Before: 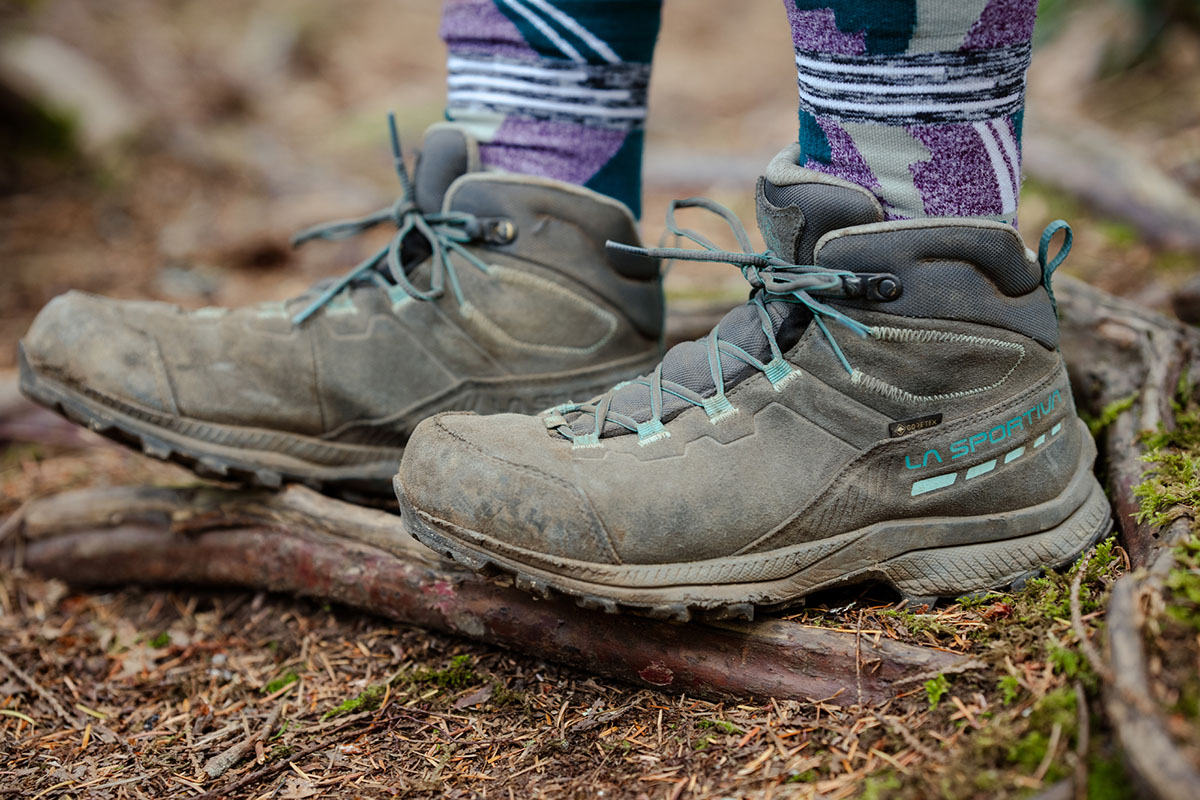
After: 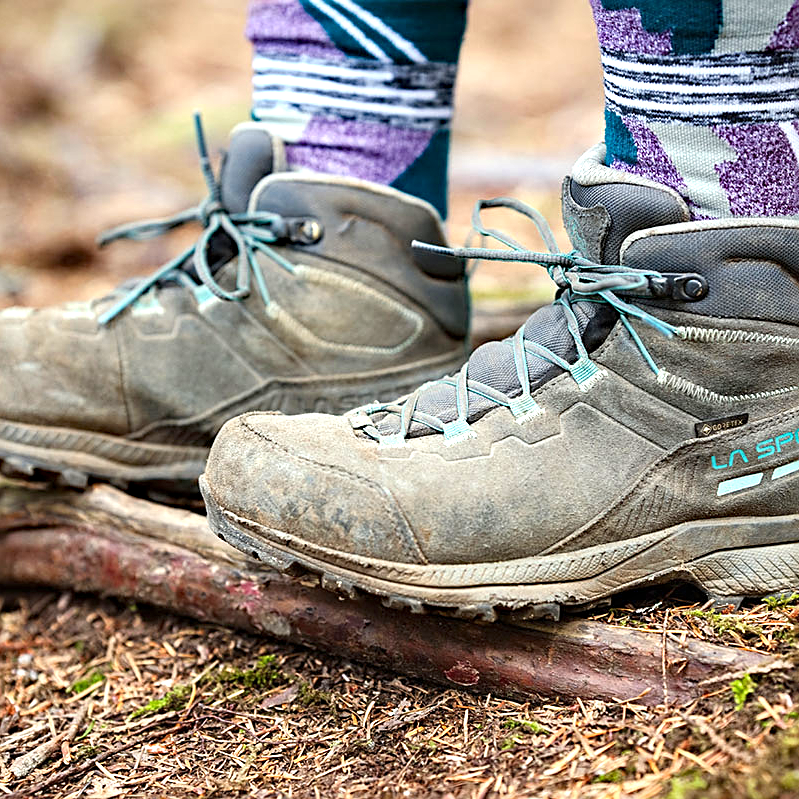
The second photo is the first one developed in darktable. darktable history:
crop and rotate: left 16.224%, right 17.119%
haze removal: compatibility mode true, adaptive false
sharpen: on, module defaults
exposure: black level correction 0, exposure 1.104 EV, compensate highlight preservation false
